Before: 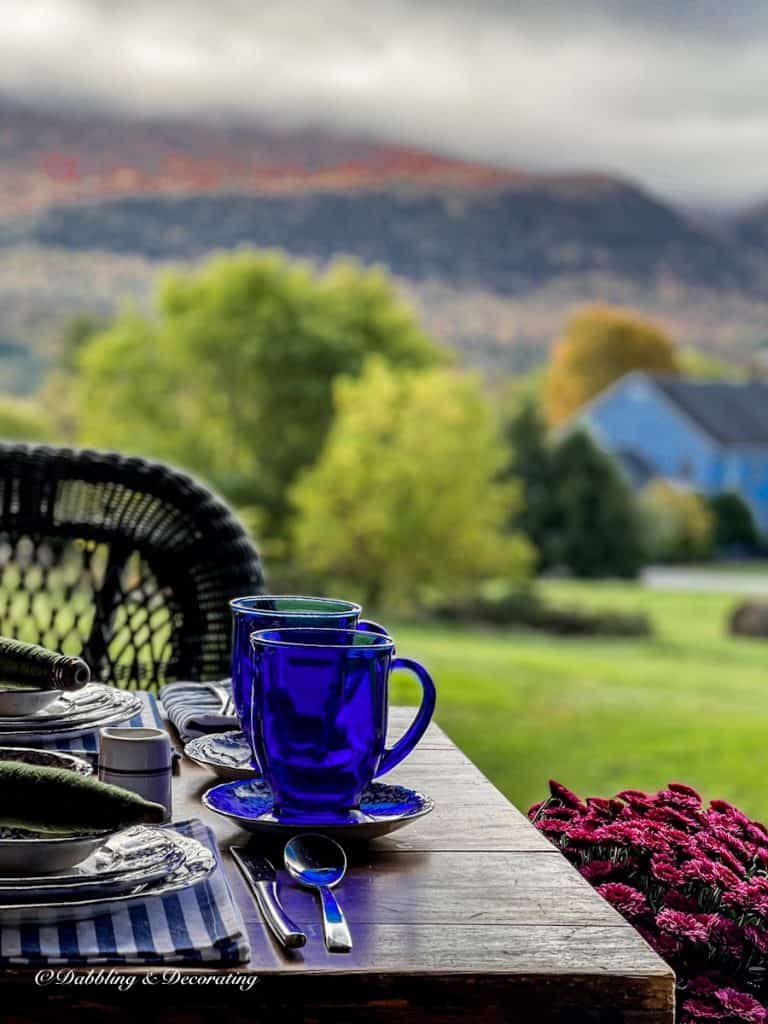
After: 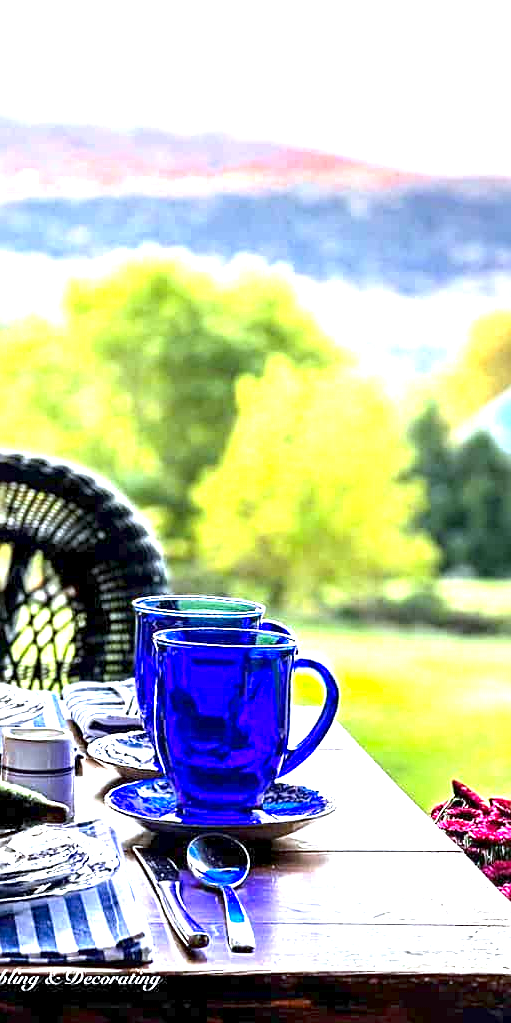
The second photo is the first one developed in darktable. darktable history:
crop and rotate: left 12.673%, right 20.66%
sharpen: on, module defaults
exposure: exposure 2.25 EV, compensate highlight preservation false
contrast brightness saturation: saturation 0.1
white balance: red 0.954, blue 1.079
